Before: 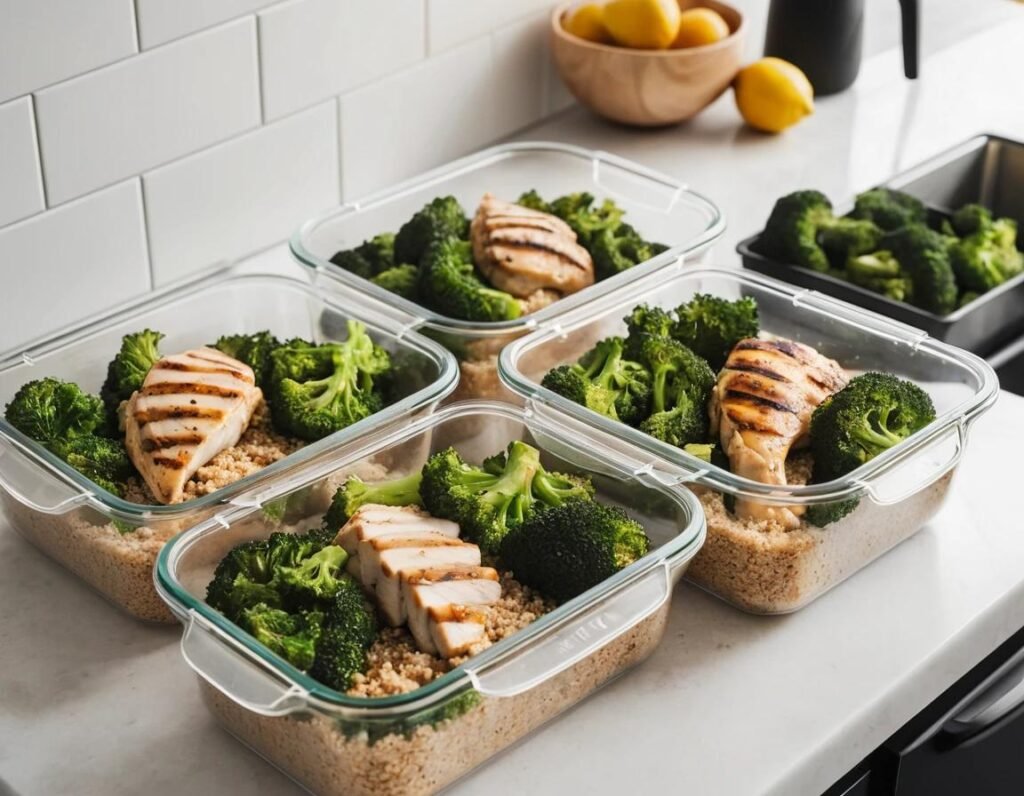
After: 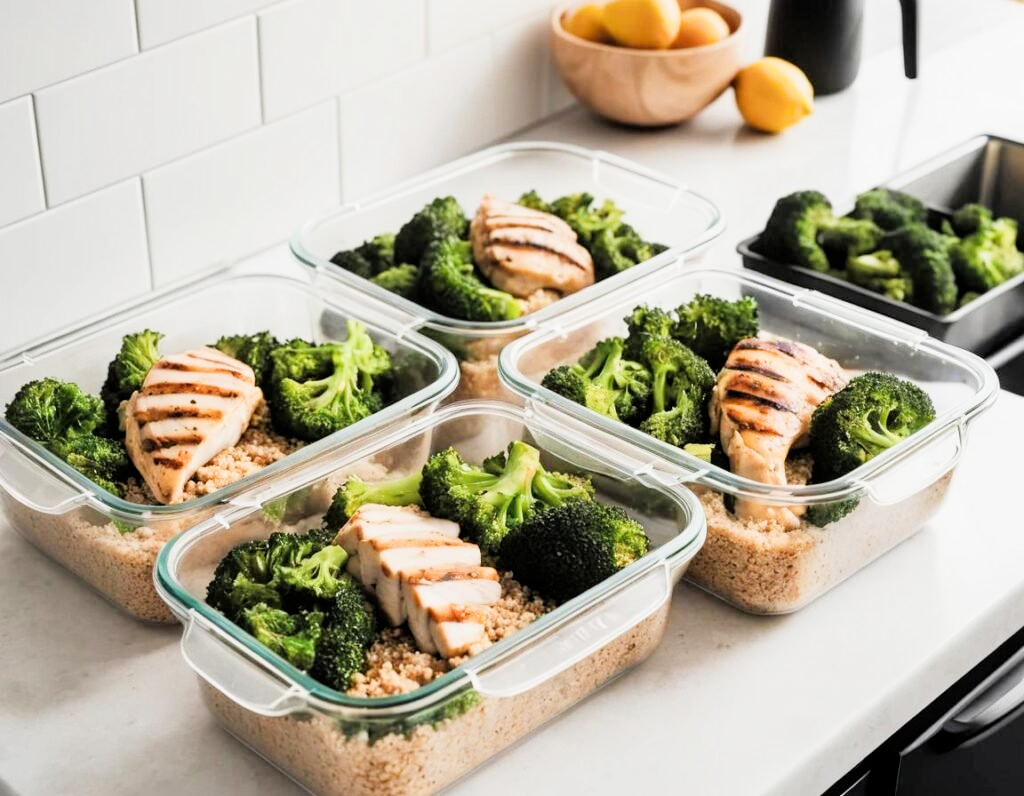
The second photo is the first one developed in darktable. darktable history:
exposure: black level correction 0, exposure 1 EV, compensate highlight preservation false
filmic rgb: black relative exposure -5.09 EV, white relative exposure 3.95 EV, hardness 2.89, contrast 1.098, highlights saturation mix -20.16%
